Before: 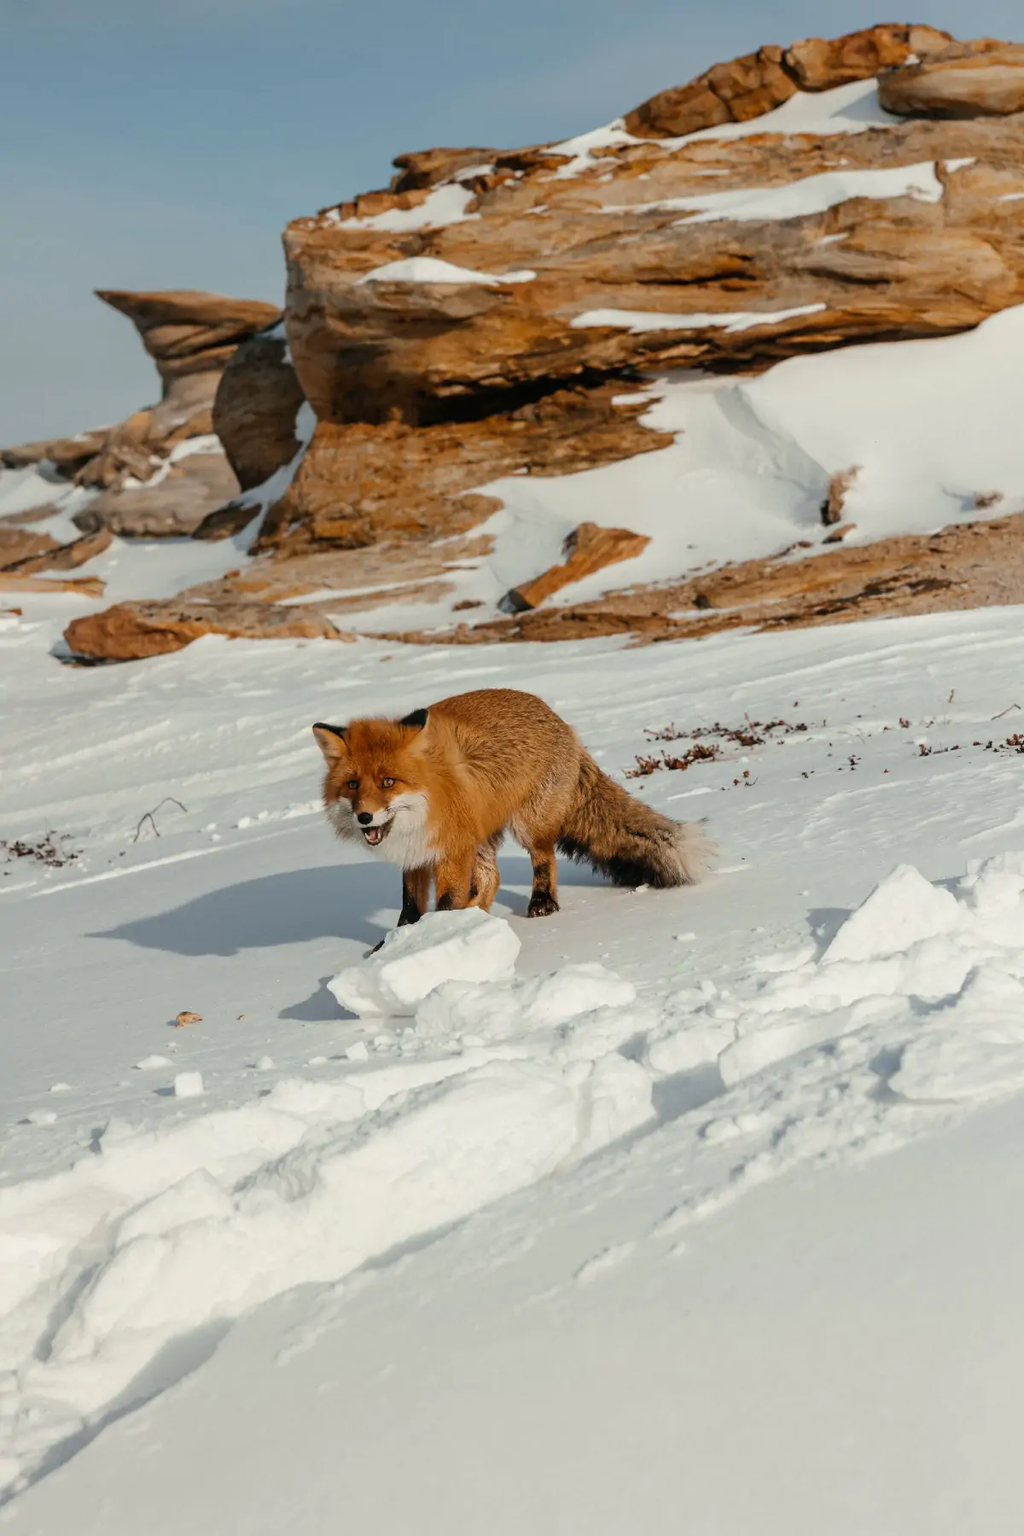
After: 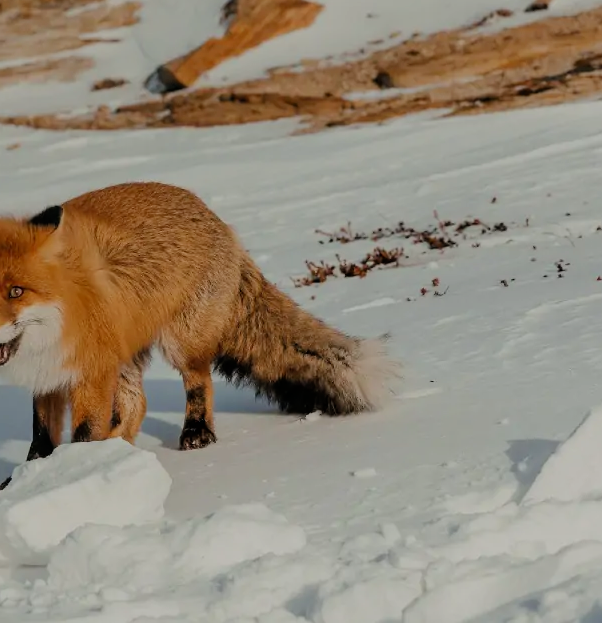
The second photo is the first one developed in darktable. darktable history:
tone equalizer: -8 EV 0.25 EV, -7 EV 0.417 EV, -6 EV 0.417 EV, -5 EV 0.25 EV, -3 EV -0.25 EV, -2 EV -0.417 EV, -1 EV -0.417 EV, +0 EV -0.25 EV, edges refinement/feathering 500, mask exposure compensation -1.57 EV, preserve details guided filter
filmic rgb: black relative exposure -7.65 EV, white relative exposure 4.56 EV, hardness 3.61, color science v6 (2022)
crop: left 36.607%, top 34.735%, right 13.146%, bottom 30.611%
